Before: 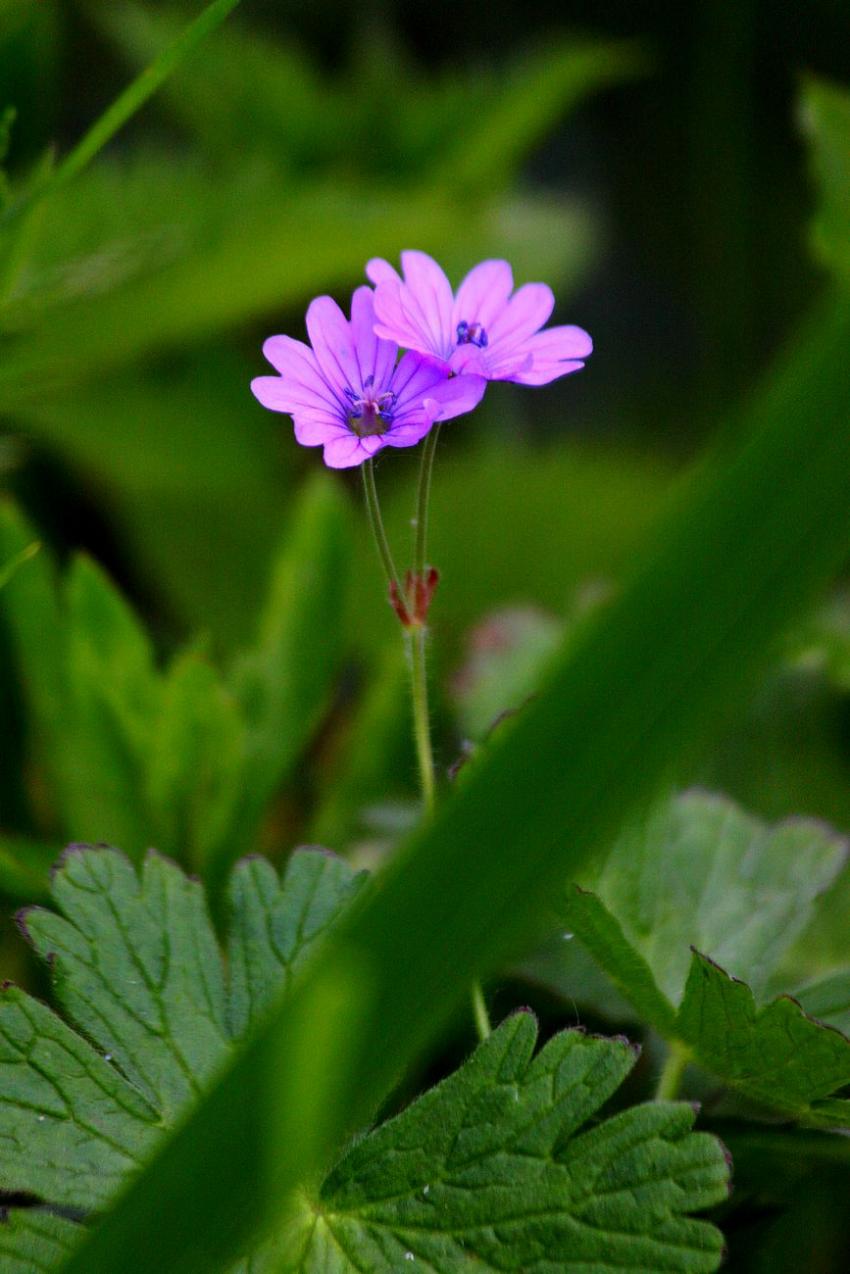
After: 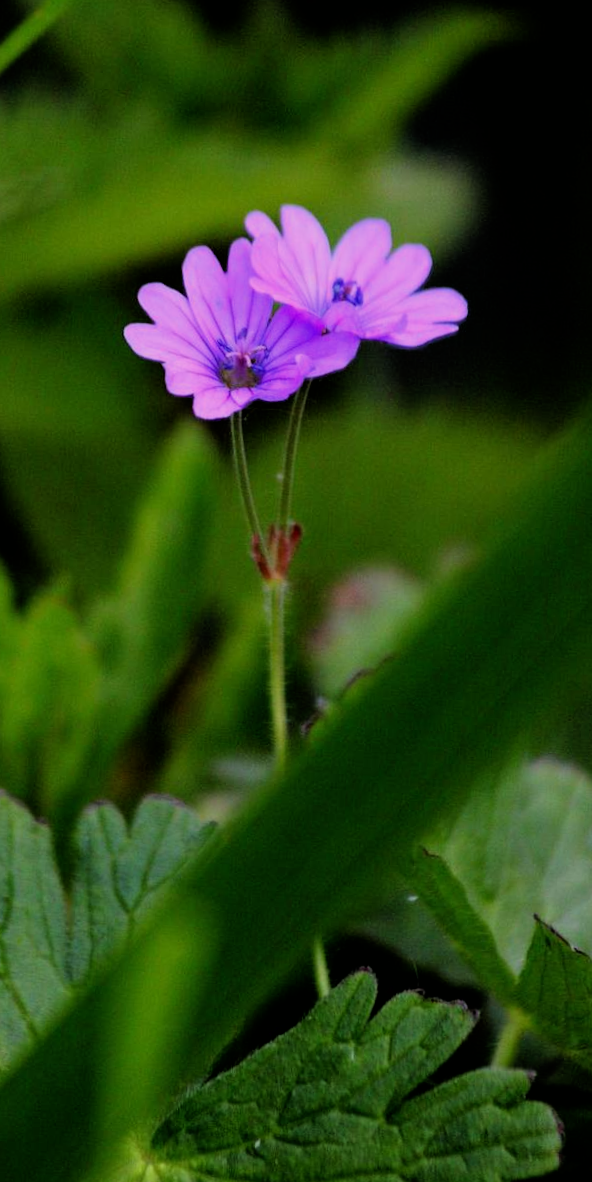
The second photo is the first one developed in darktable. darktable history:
filmic rgb: black relative exposure -7.76 EV, white relative exposure 4.41 EV, hardness 3.76, latitude 49.27%, contrast 1.101, color science v6 (2022)
crop and rotate: angle -2.98°, left 13.949%, top 0.014%, right 11.011%, bottom 0.07%
